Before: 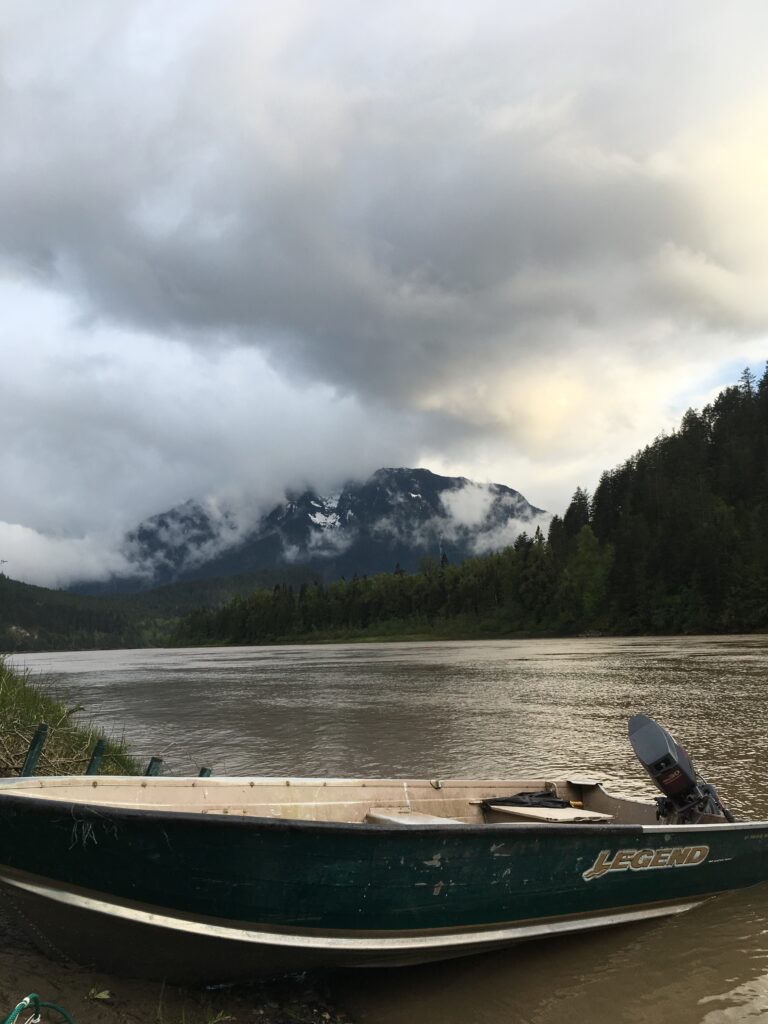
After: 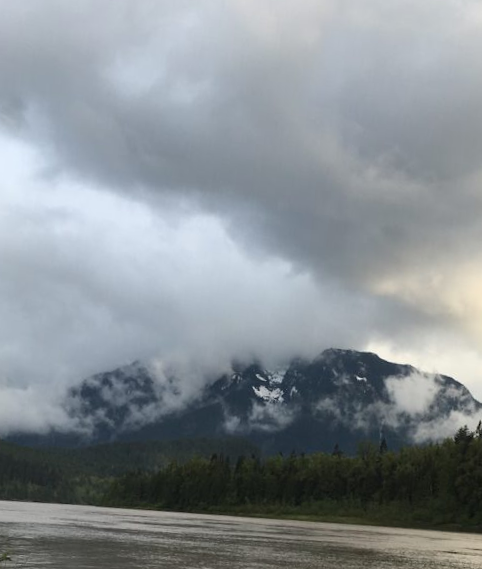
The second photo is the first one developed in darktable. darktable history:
crop and rotate: angle -5.55°, left 2.066%, top 7.027%, right 27.268%, bottom 30.505%
